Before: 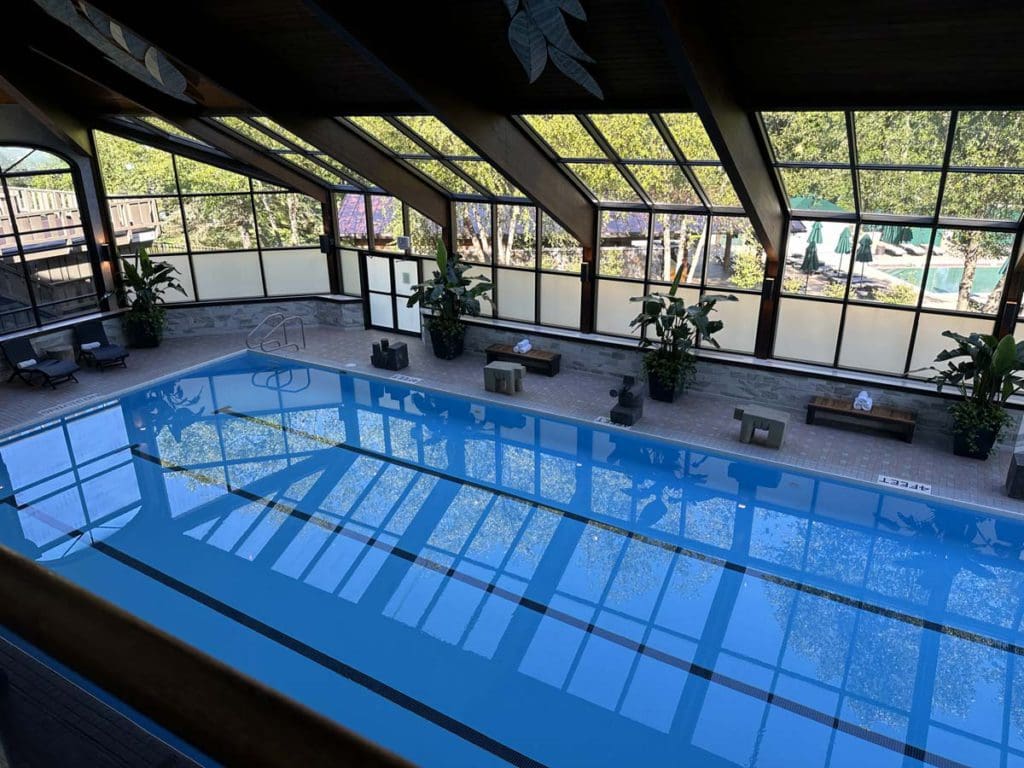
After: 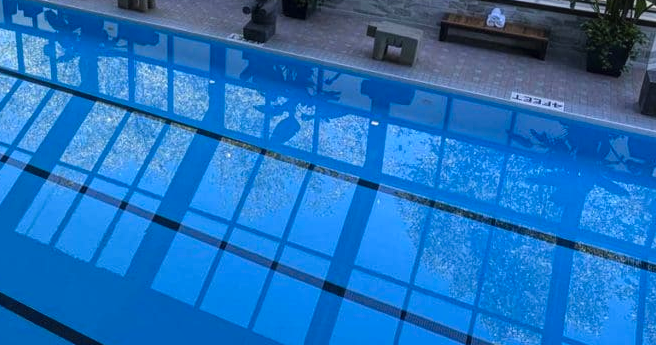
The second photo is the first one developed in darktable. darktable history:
local contrast: on, module defaults
crop and rotate: left 35.891%, top 49.944%, bottom 5.005%
color balance rgb: global offset › luminance 0.528%, perceptual saturation grading › global saturation 14.643%, global vibrance 20%
